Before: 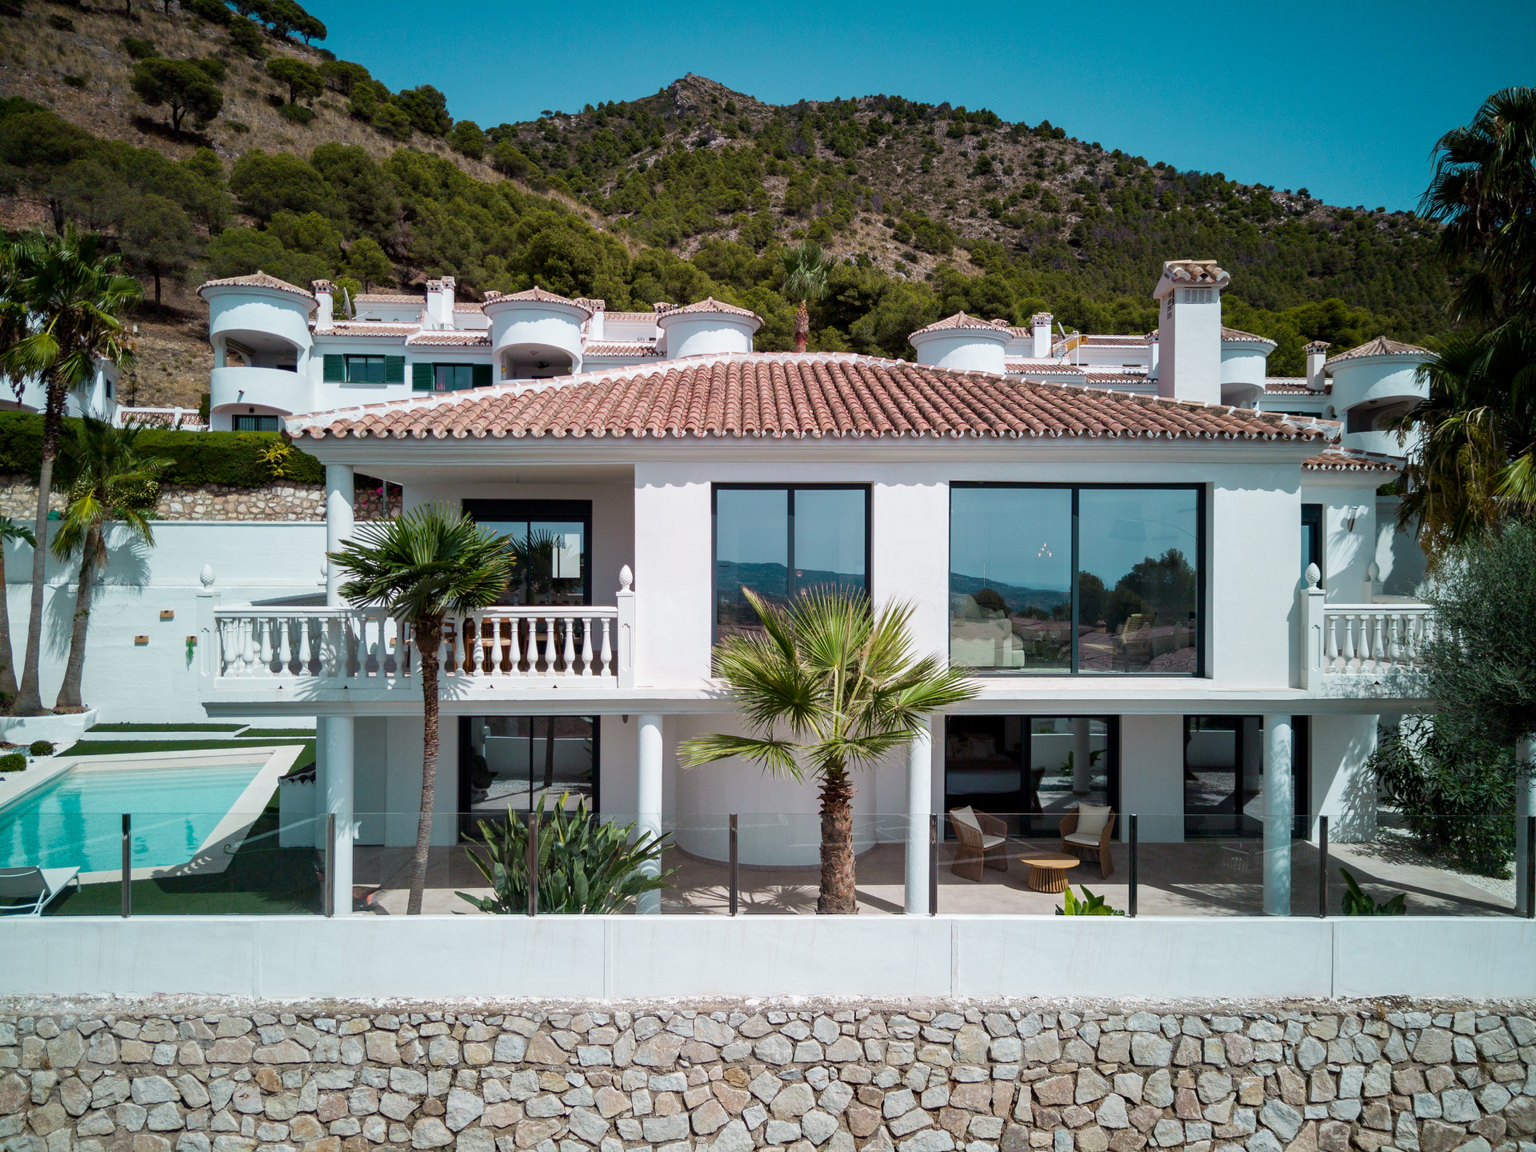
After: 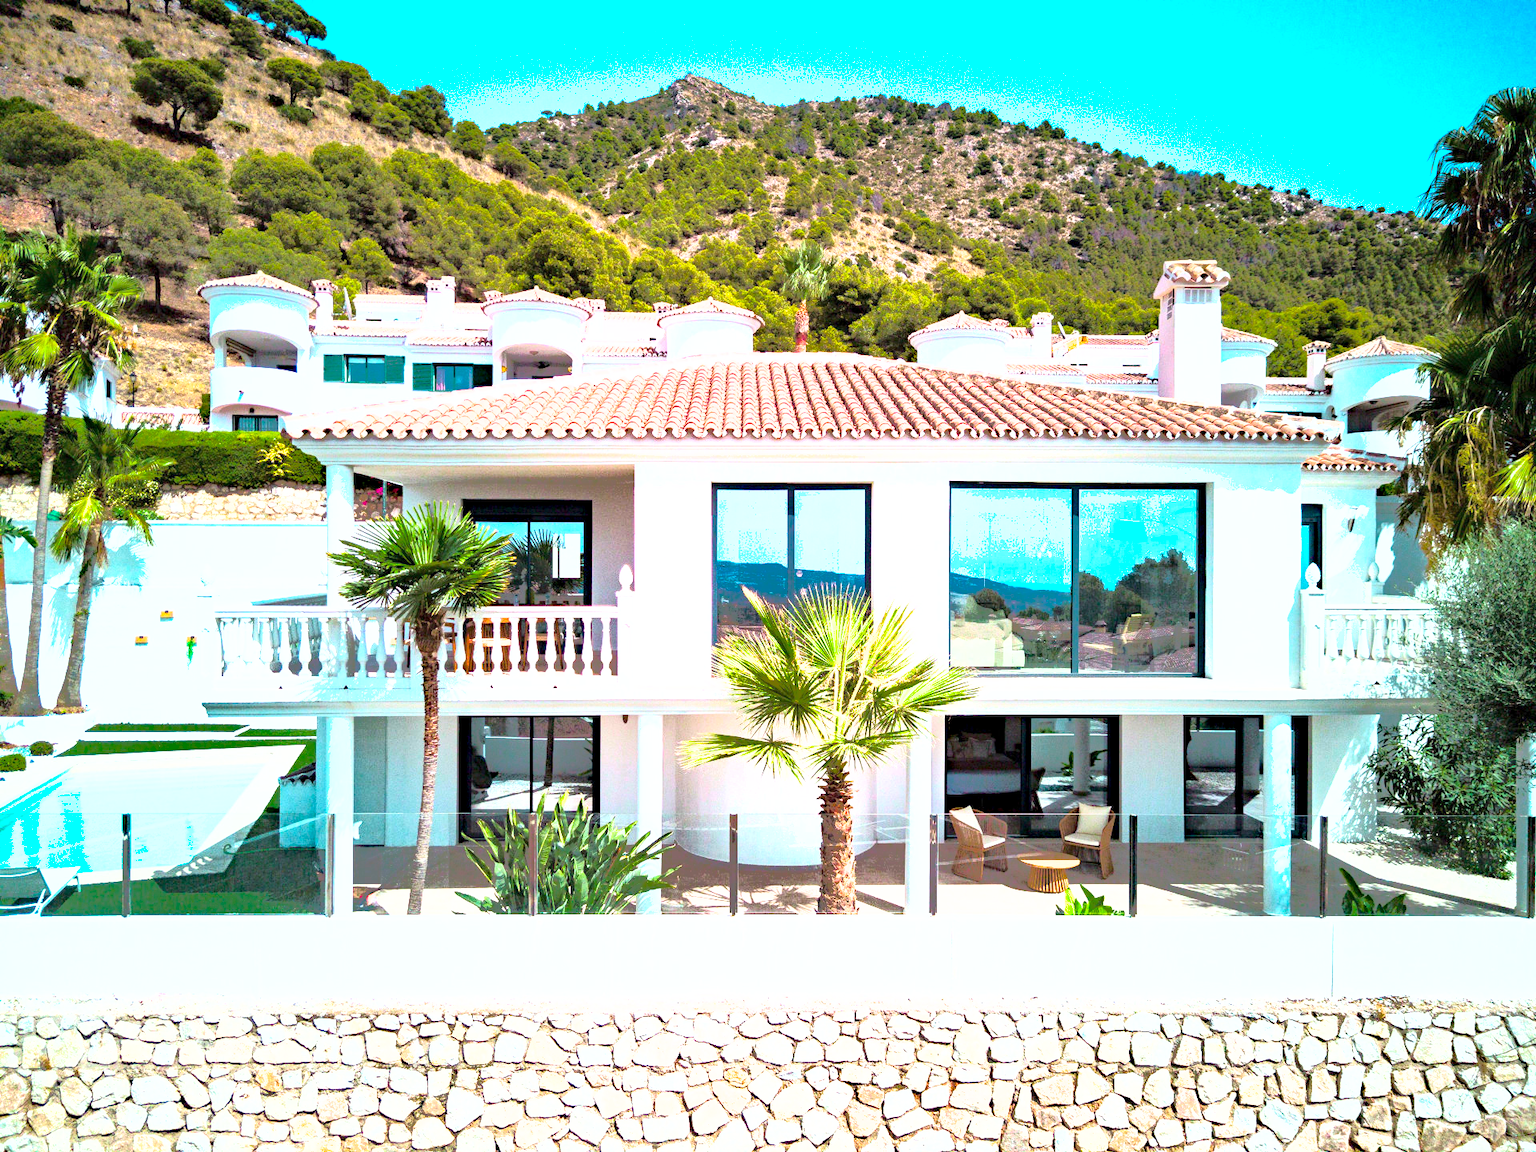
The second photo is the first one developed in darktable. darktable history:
base curve: curves: ch0 [(0, 0) (0.028, 0.03) (0.121, 0.232) (0.46, 0.748) (0.859, 0.968) (1, 1)]
haze removal: compatibility mode true, adaptive false
shadows and highlights: shadows 40.21, highlights -60.02
exposure: exposure 1.991 EV, compensate exposure bias true, compensate highlight preservation false
